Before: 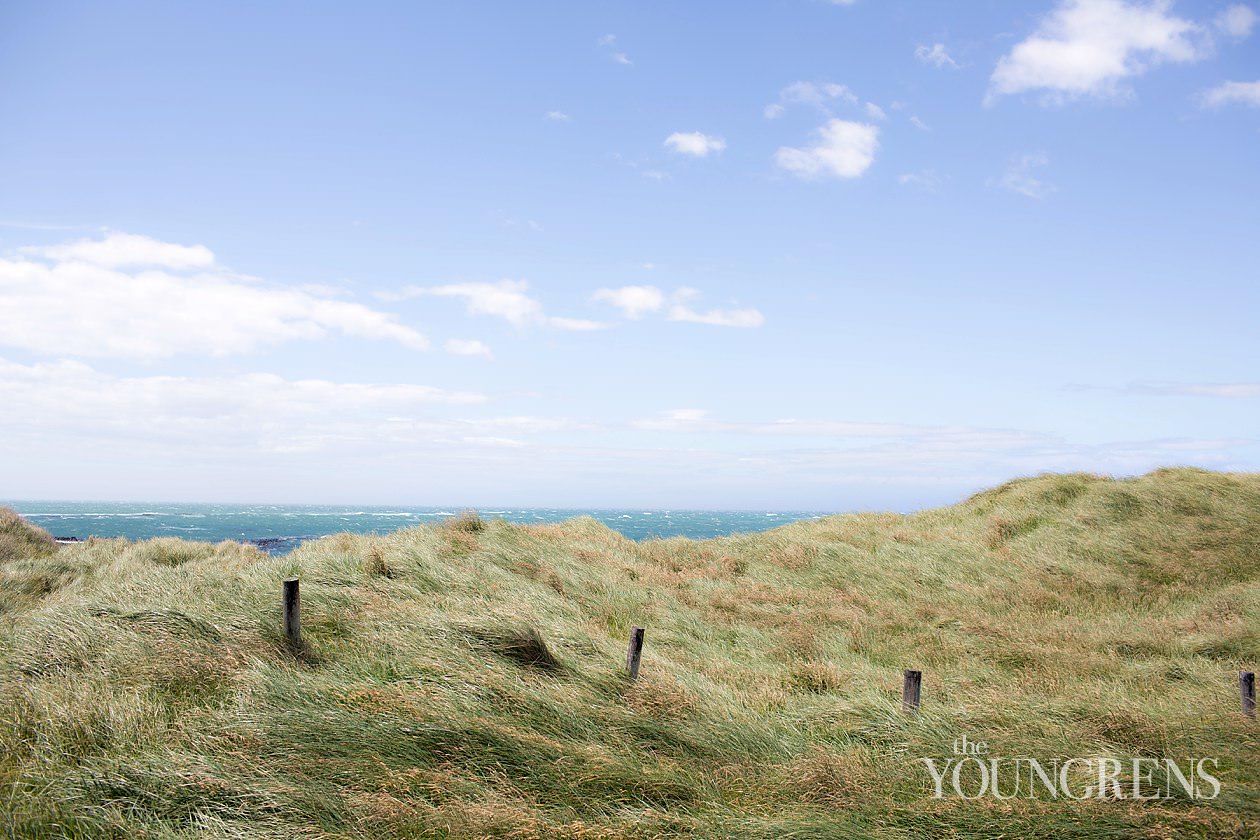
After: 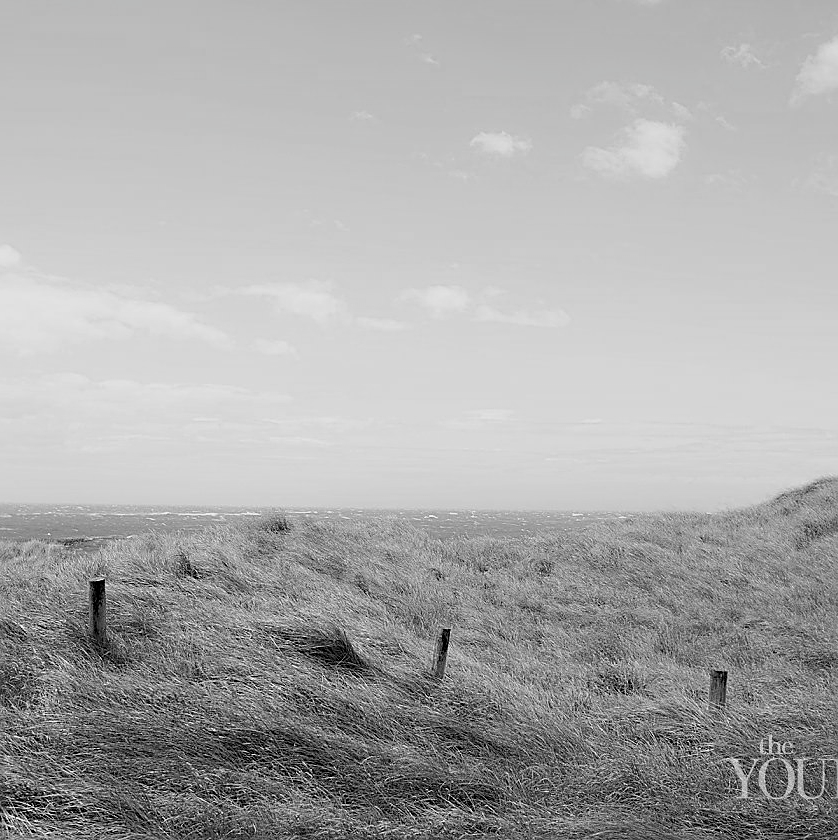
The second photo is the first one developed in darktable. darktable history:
color balance rgb: linear chroma grading › global chroma 15.468%, perceptual saturation grading › global saturation 20%, perceptual saturation grading › highlights -25.386%, perceptual saturation grading › shadows 24.441%, contrast -10.422%
sharpen: on, module defaults
crop and rotate: left 15.442%, right 17.988%
color calibration: output gray [0.253, 0.26, 0.487, 0], illuminant same as pipeline (D50), adaptation XYZ, x 0.345, y 0.358, temperature 5018.92 K
